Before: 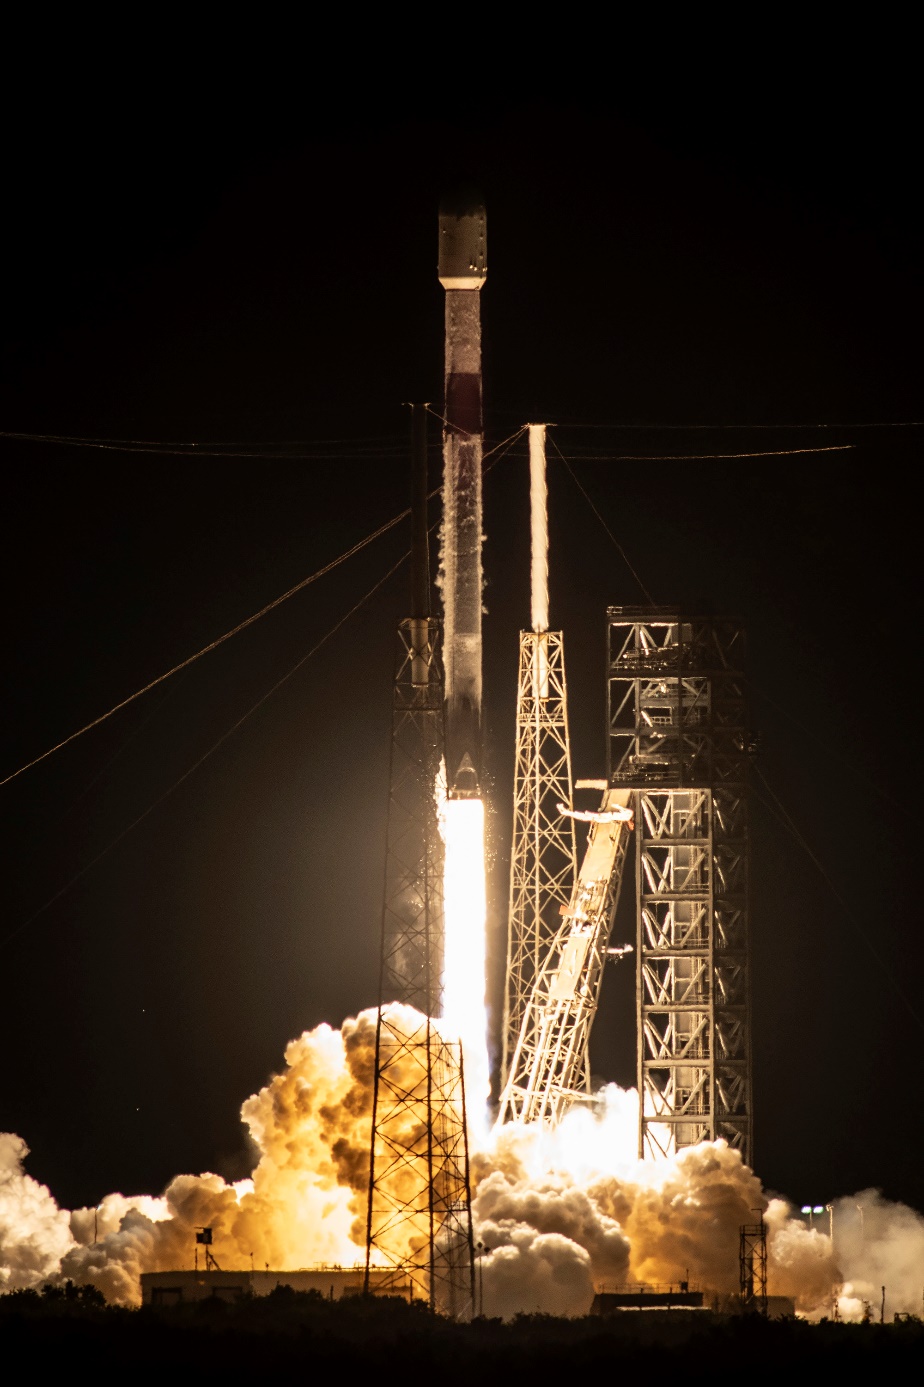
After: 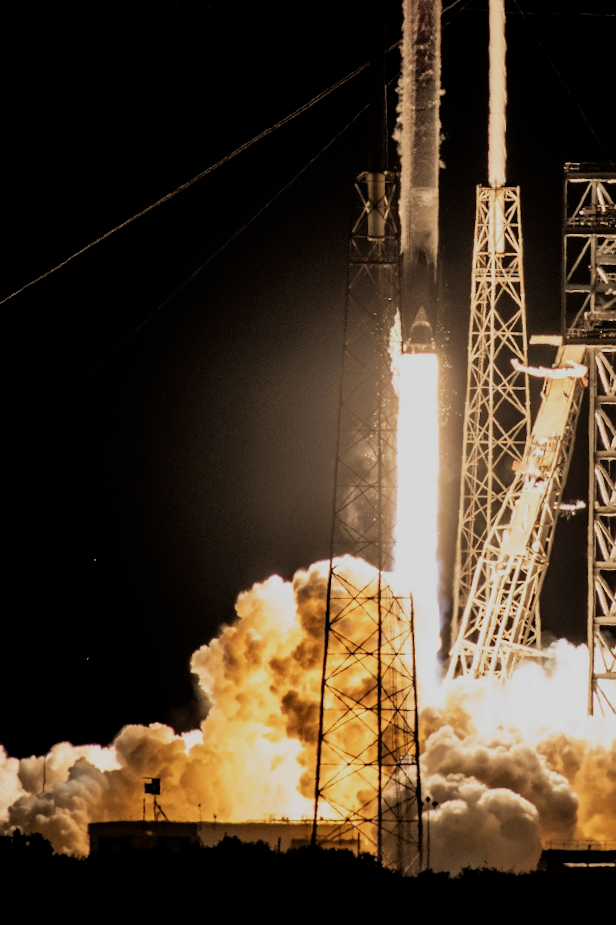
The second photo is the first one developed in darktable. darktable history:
crop and rotate: angle -0.82°, left 3.85%, top 31.828%, right 27.992%
filmic rgb: black relative exposure -4.88 EV, hardness 2.82
